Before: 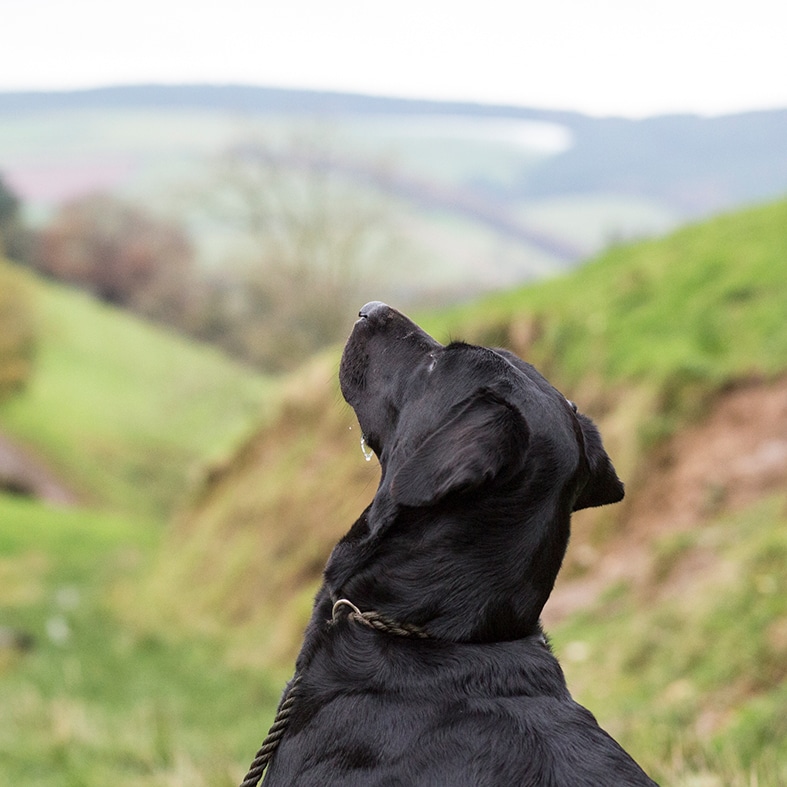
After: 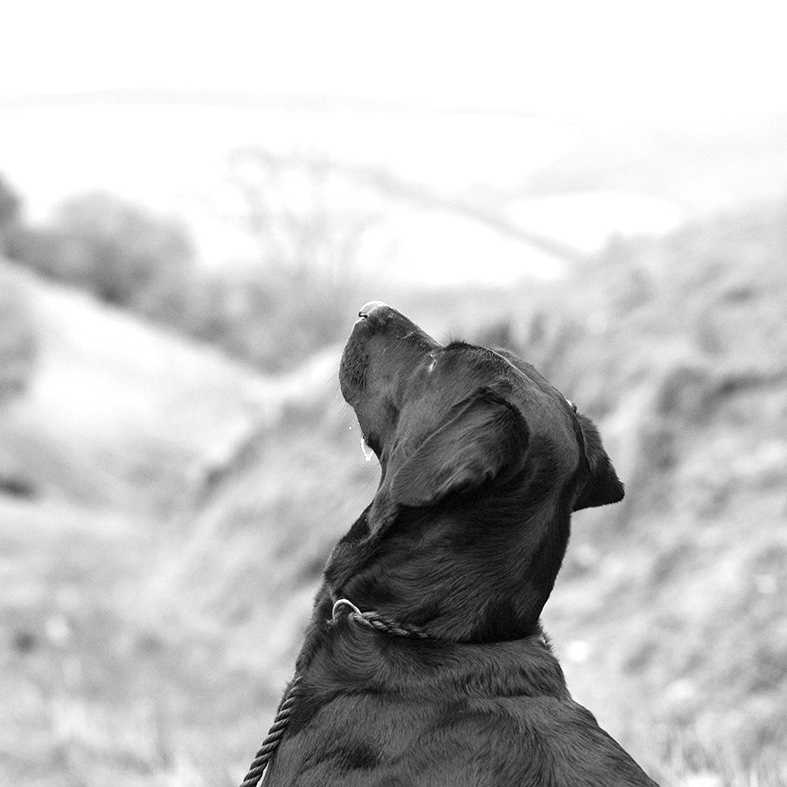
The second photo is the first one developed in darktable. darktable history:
tone equalizer: on, module defaults
exposure: black level correction 0, exposure 0.7 EV, compensate exposure bias true, compensate highlight preservation false
color zones: curves: ch1 [(0, -0.014) (0.143, -0.013) (0.286, -0.013) (0.429, -0.016) (0.571, -0.019) (0.714, -0.015) (0.857, 0.002) (1, -0.014)]
